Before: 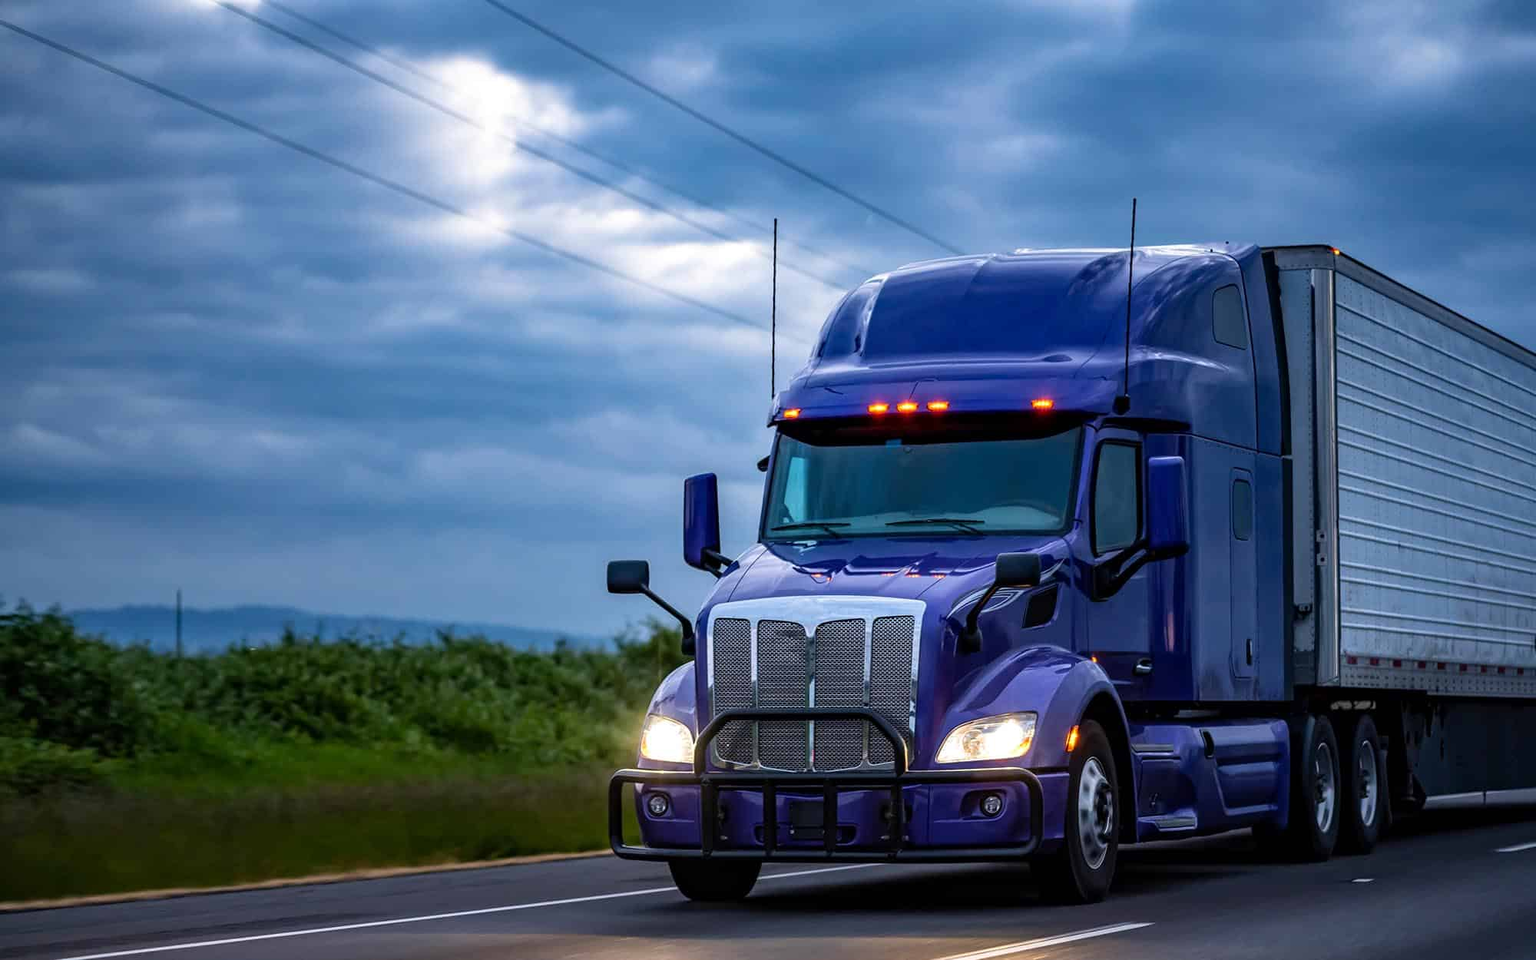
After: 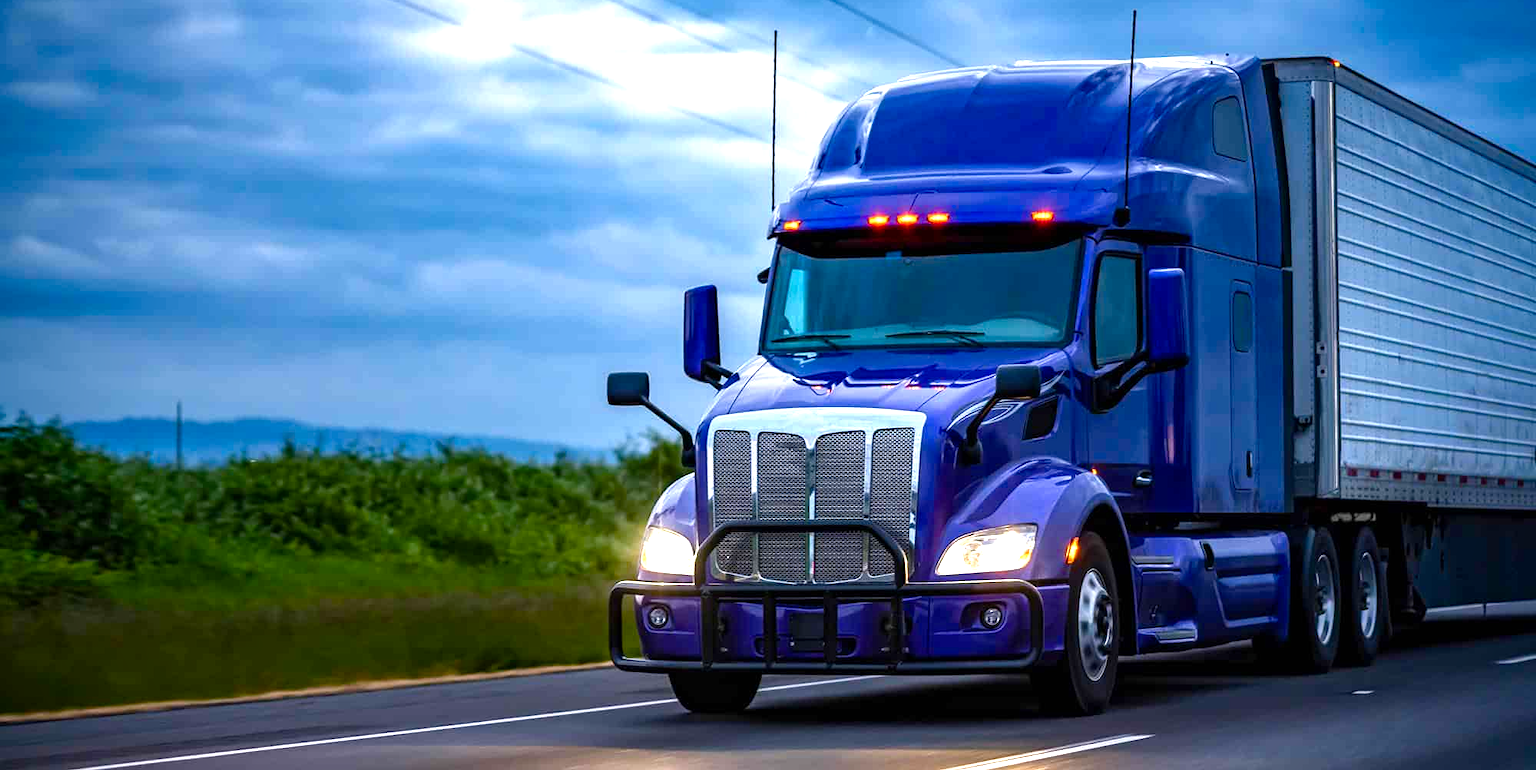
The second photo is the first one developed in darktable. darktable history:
color balance rgb: shadows lift › chroma 0.72%, shadows lift › hue 112.29°, linear chroma grading › global chroma 14.978%, perceptual saturation grading › global saturation 0.274%, perceptual saturation grading › highlights -30.208%, perceptual saturation grading › shadows 19.437%, perceptual brilliance grading › global brilliance 24.565%, global vibrance 5.454%
crop and rotate: top 19.694%
tone equalizer: mask exposure compensation -0.492 EV
vignetting: saturation 0.369, width/height ratio 1.098
